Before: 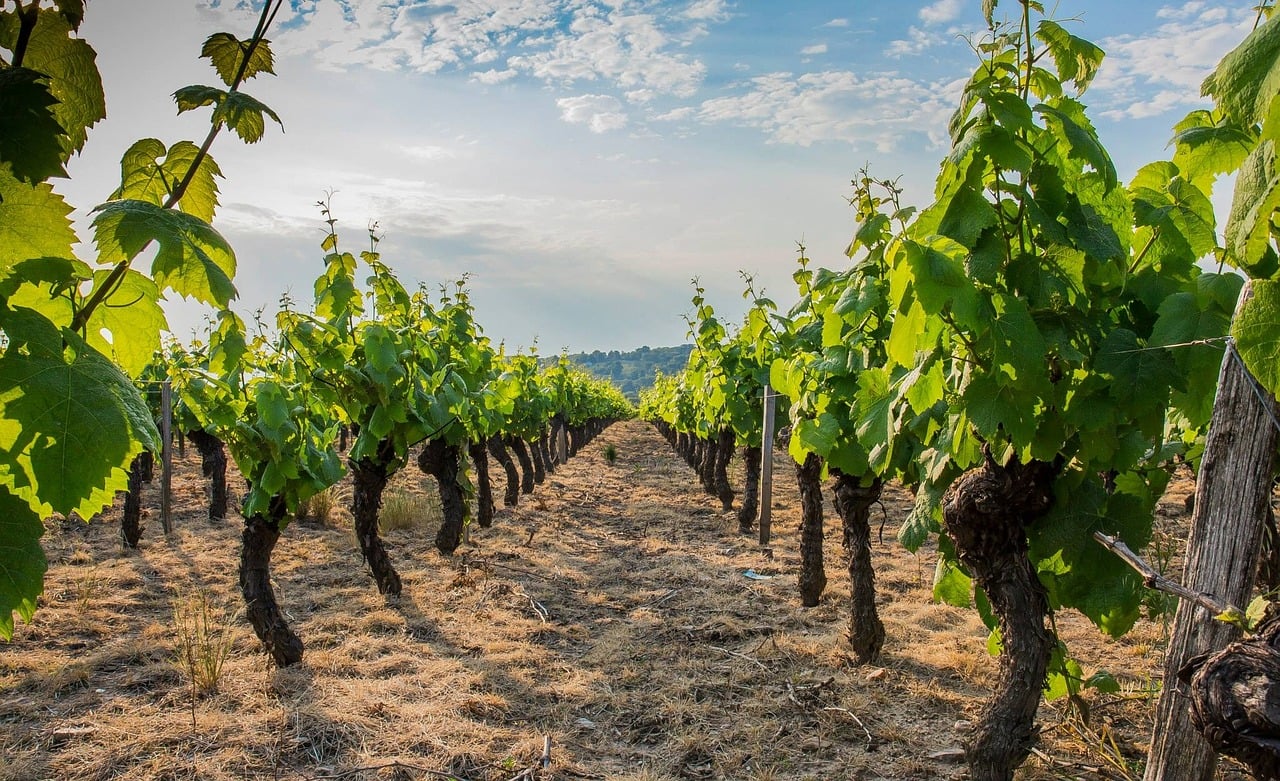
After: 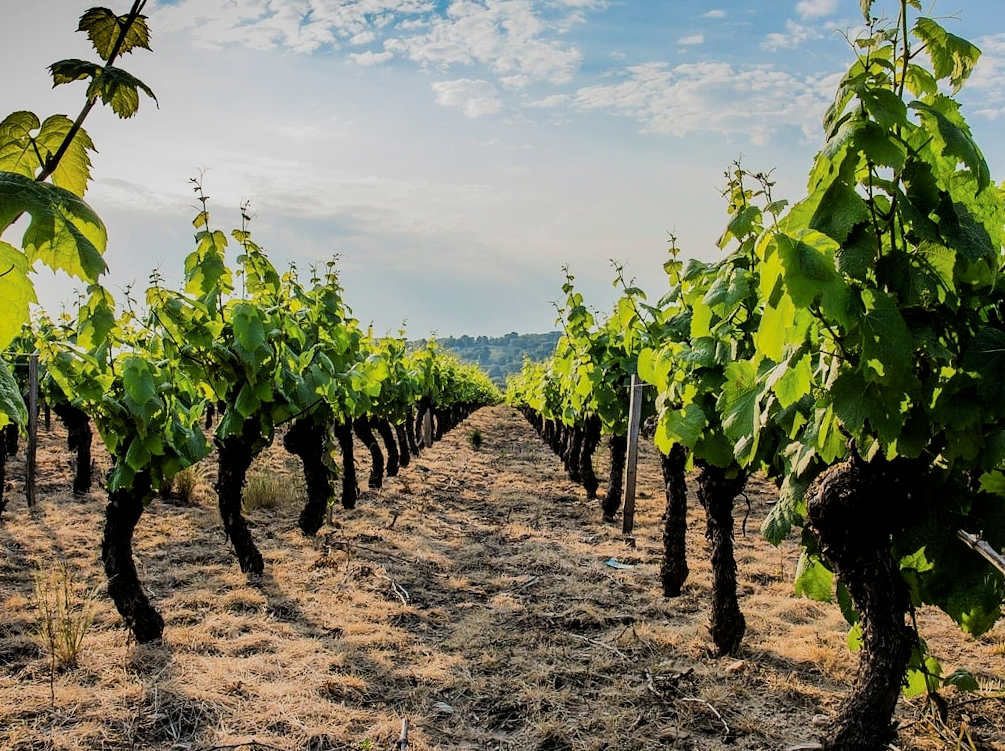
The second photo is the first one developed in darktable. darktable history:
rotate and perspective: rotation 1.57°, crop left 0.018, crop right 0.982, crop top 0.039, crop bottom 0.961
crop and rotate: left 9.597%, right 10.195%
filmic rgb: black relative exposure -5 EV, hardness 2.88, contrast 1.3
